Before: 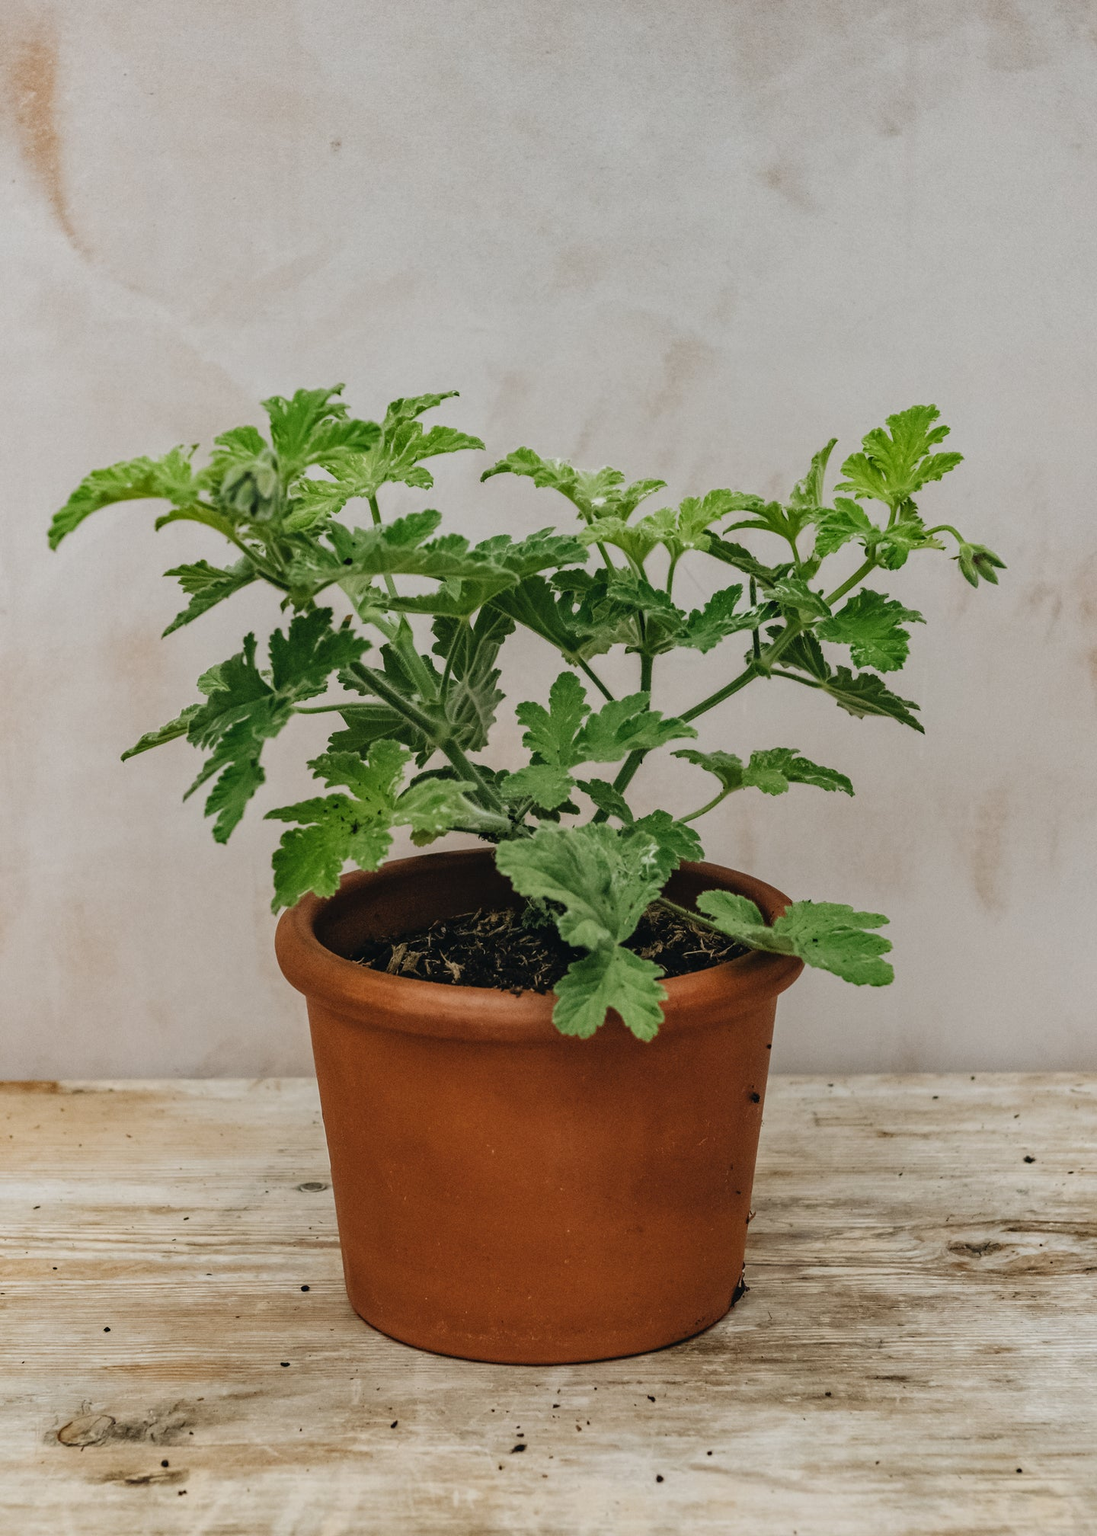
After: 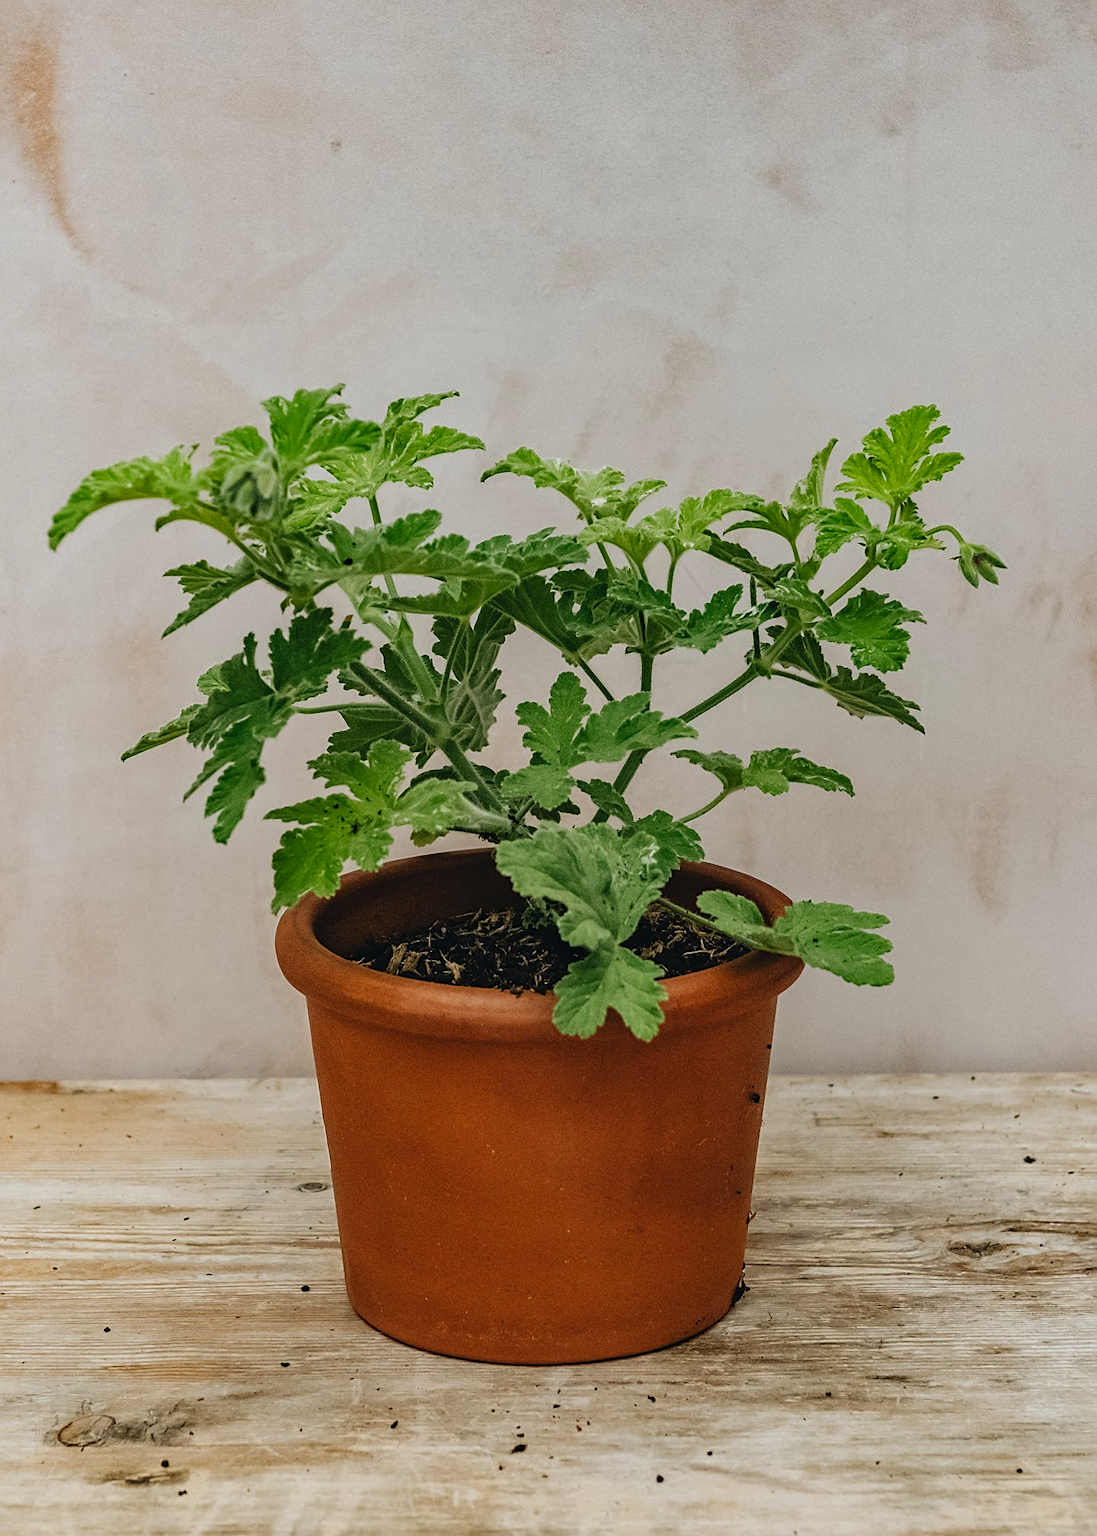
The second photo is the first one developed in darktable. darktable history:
sharpen: on, module defaults
contrast brightness saturation: contrast 0.04, saturation 0.16
